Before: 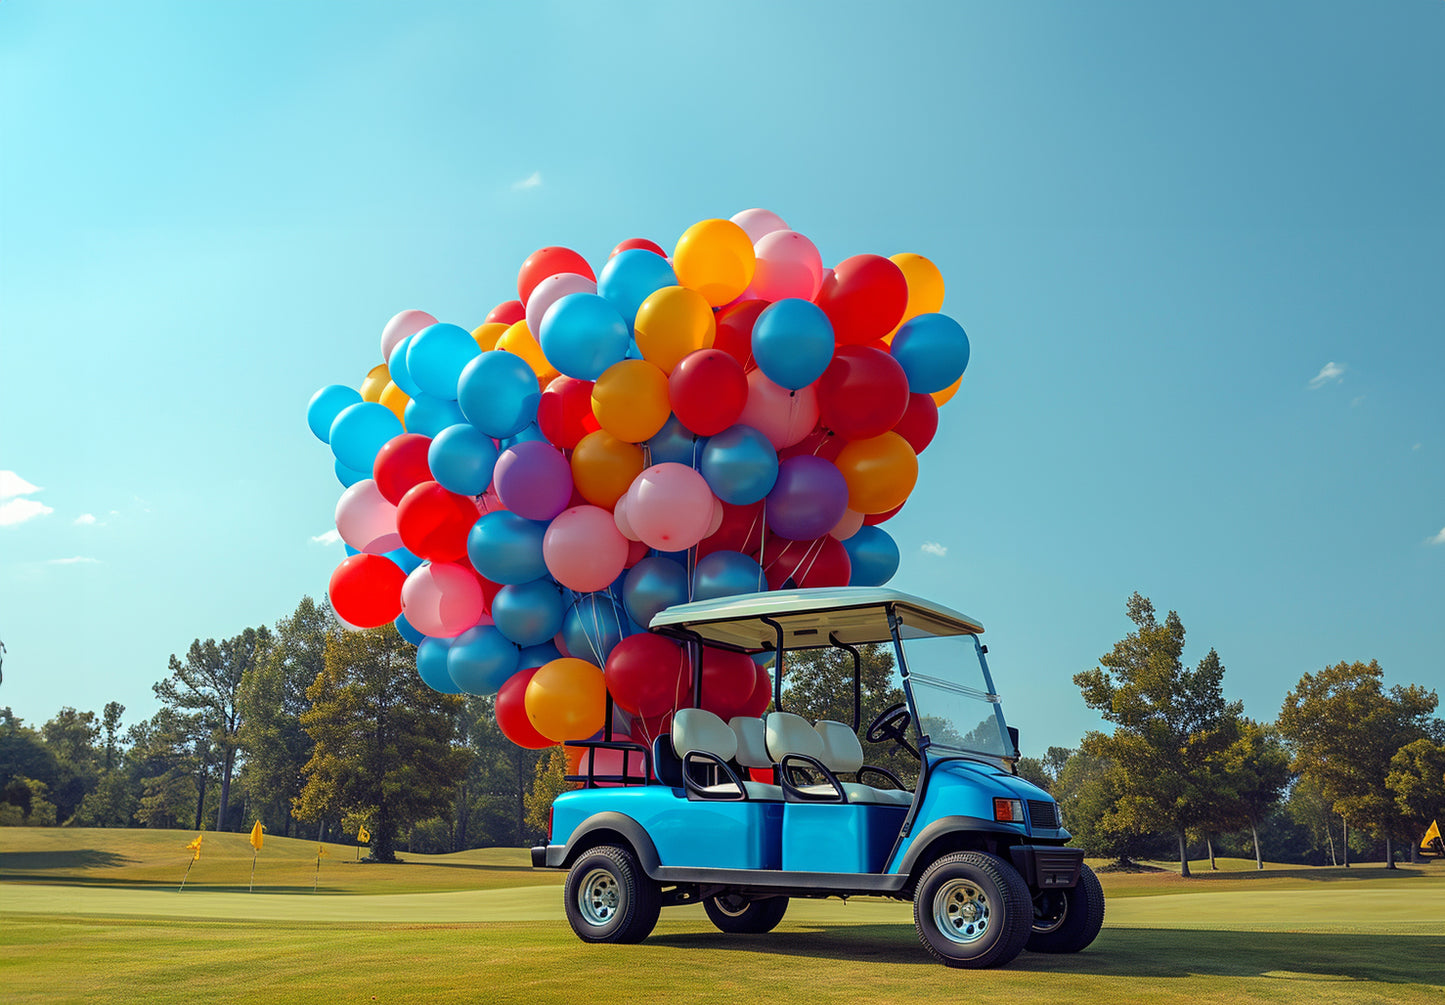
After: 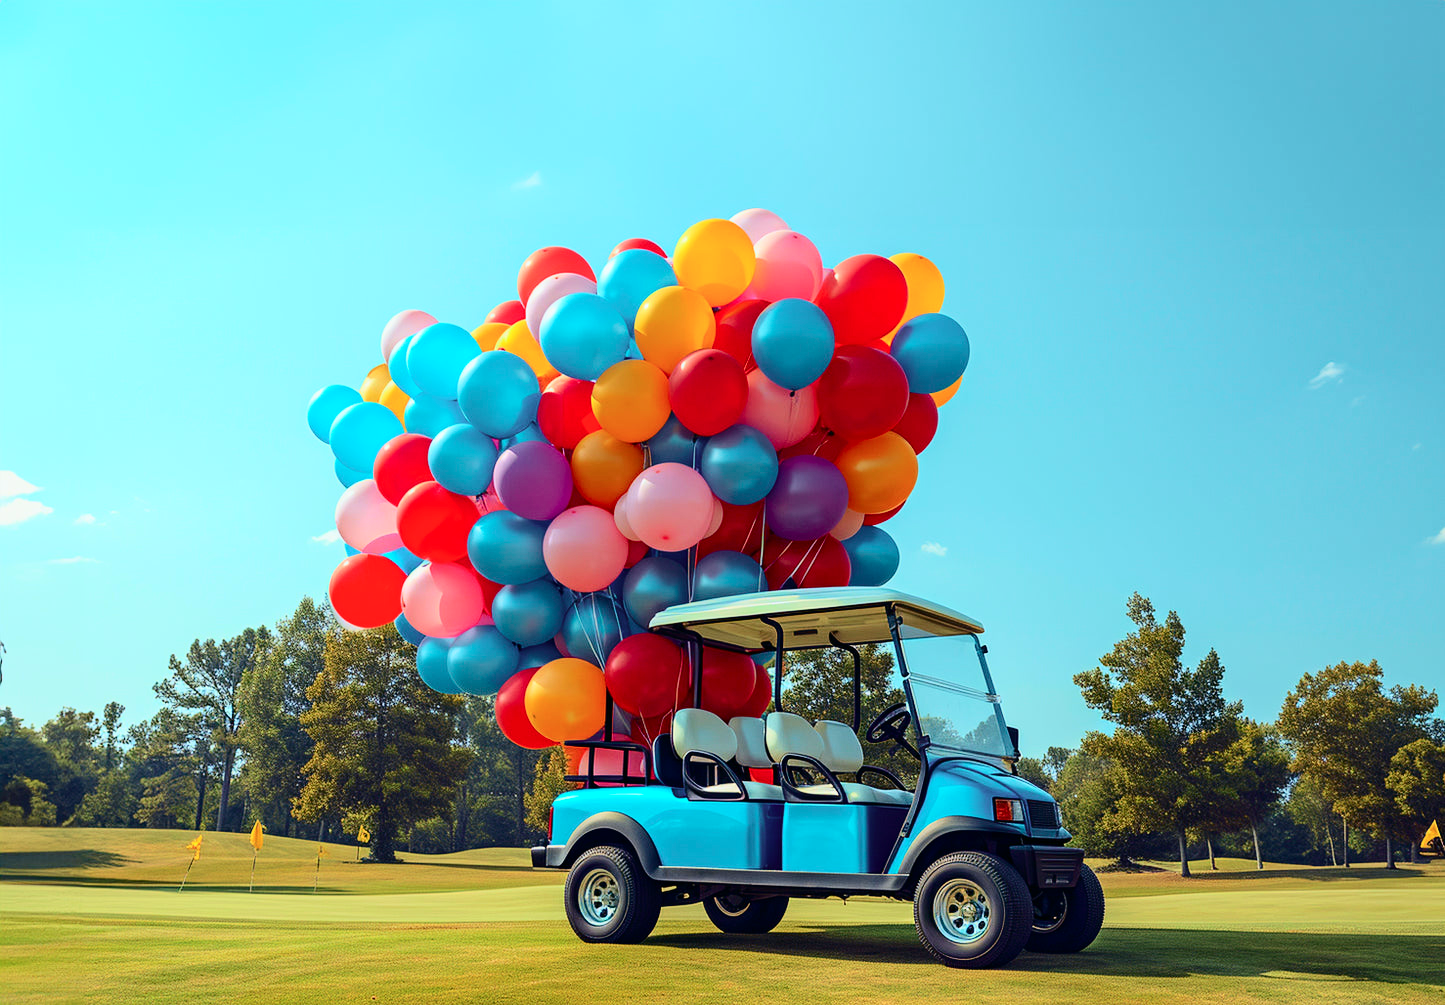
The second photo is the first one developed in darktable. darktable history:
tone curve: curves: ch0 [(0, 0) (0.114, 0.083) (0.291, 0.3) (0.447, 0.535) (0.602, 0.712) (0.772, 0.864) (0.999, 0.978)]; ch1 [(0, 0) (0.389, 0.352) (0.458, 0.433) (0.486, 0.474) (0.509, 0.505) (0.535, 0.541) (0.555, 0.557) (0.677, 0.724) (1, 1)]; ch2 [(0, 0) (0.369, 0.388) (0.449, 0.431) (0.501, 0.5) (0.528, 0.552) (0.561, 0.596) (0.697, 0.721) (1, 1)], color space Lab, independent channels, preserve colors none
tone equalizer: on, module defaults
